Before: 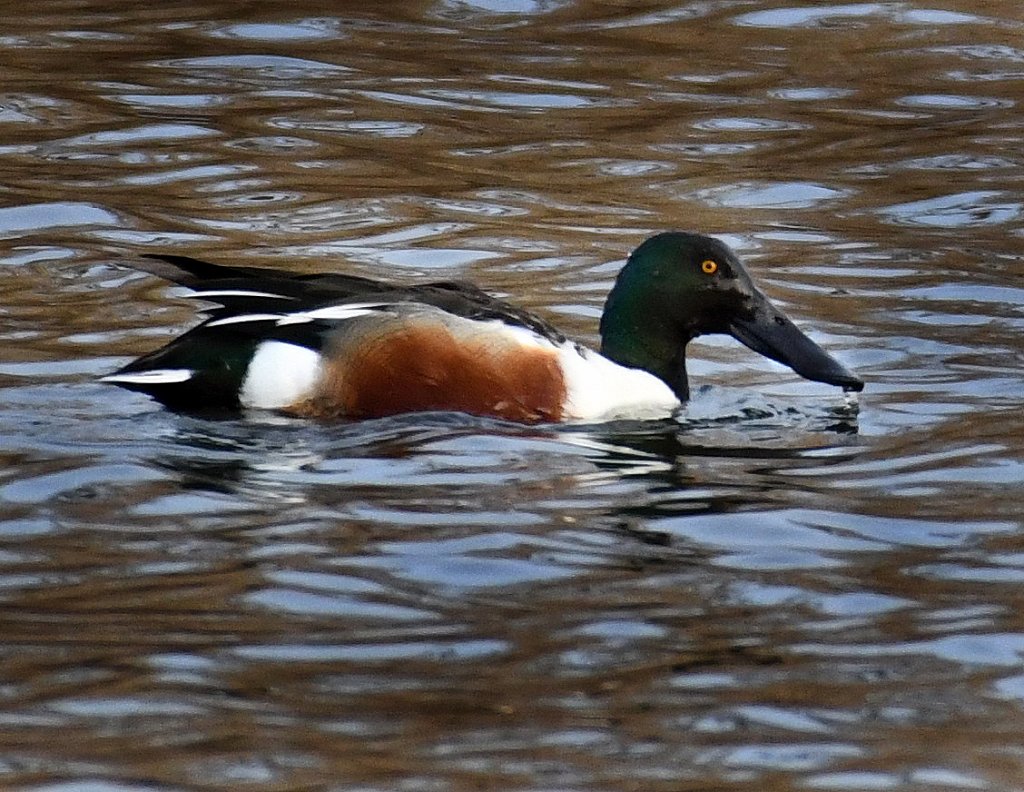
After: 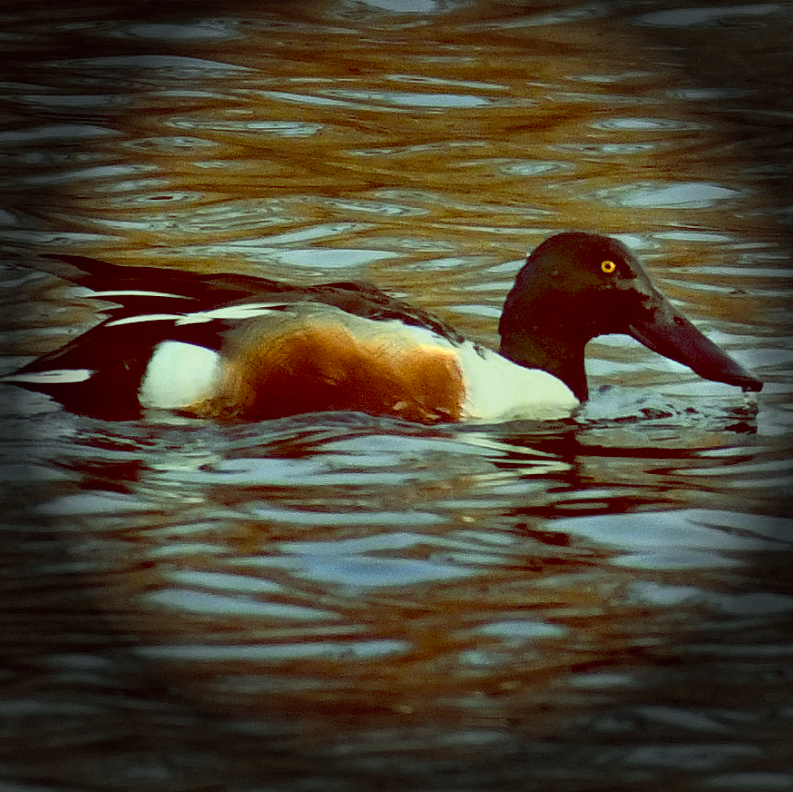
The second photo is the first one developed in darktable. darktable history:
crop: left 9.88%, right 12.664%
vignetting: fall-off start 76.42%, fall-off radius 27.36%, brightness -0.872, center (0.037, -0.09), width/height ratio 0.971
color balance: lift [1, 1.015, 0.987, 0.985], gamma [1, 0.959, 1.042, 0.958], gain [0.927, 0.938, 1.072, 0.928], contrast 1.5%
color zones: curves: ch0 [(0.099, 0.624) (0.257, 0.596) (0.384, 0.376) (0.529, 0.492) (0.697, 0.564) (0.768, 0.532) (0.908, 0.644)]; ch1 [(0.112, 0.564) (0.254, 0.612) (0.432, 0.676) (0.592, 0.456) (0.743, 0.684) (0.888, 0.536)]; ch2 [(0.25, 0.5) (0.469, 0.36) (0.75, 0.5)]
